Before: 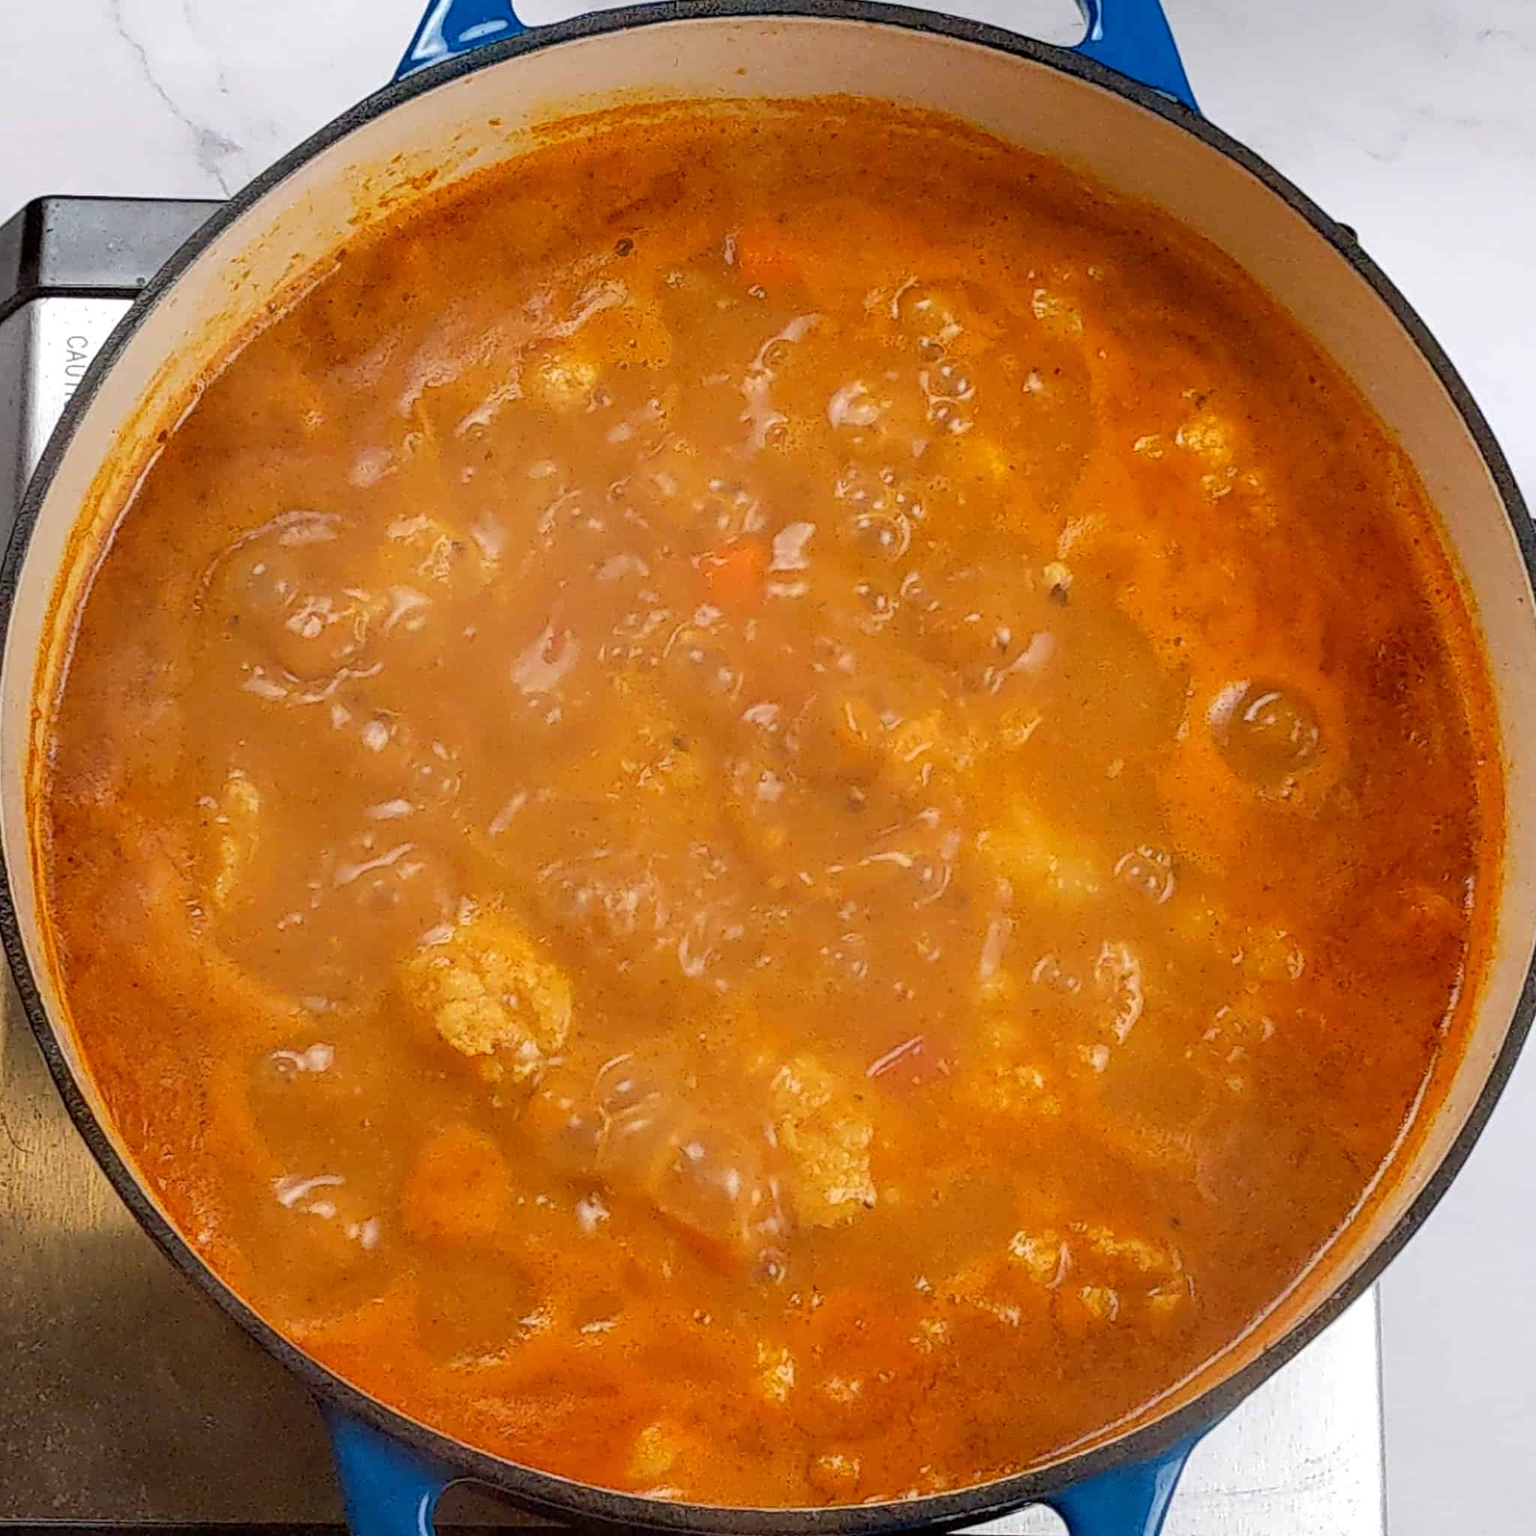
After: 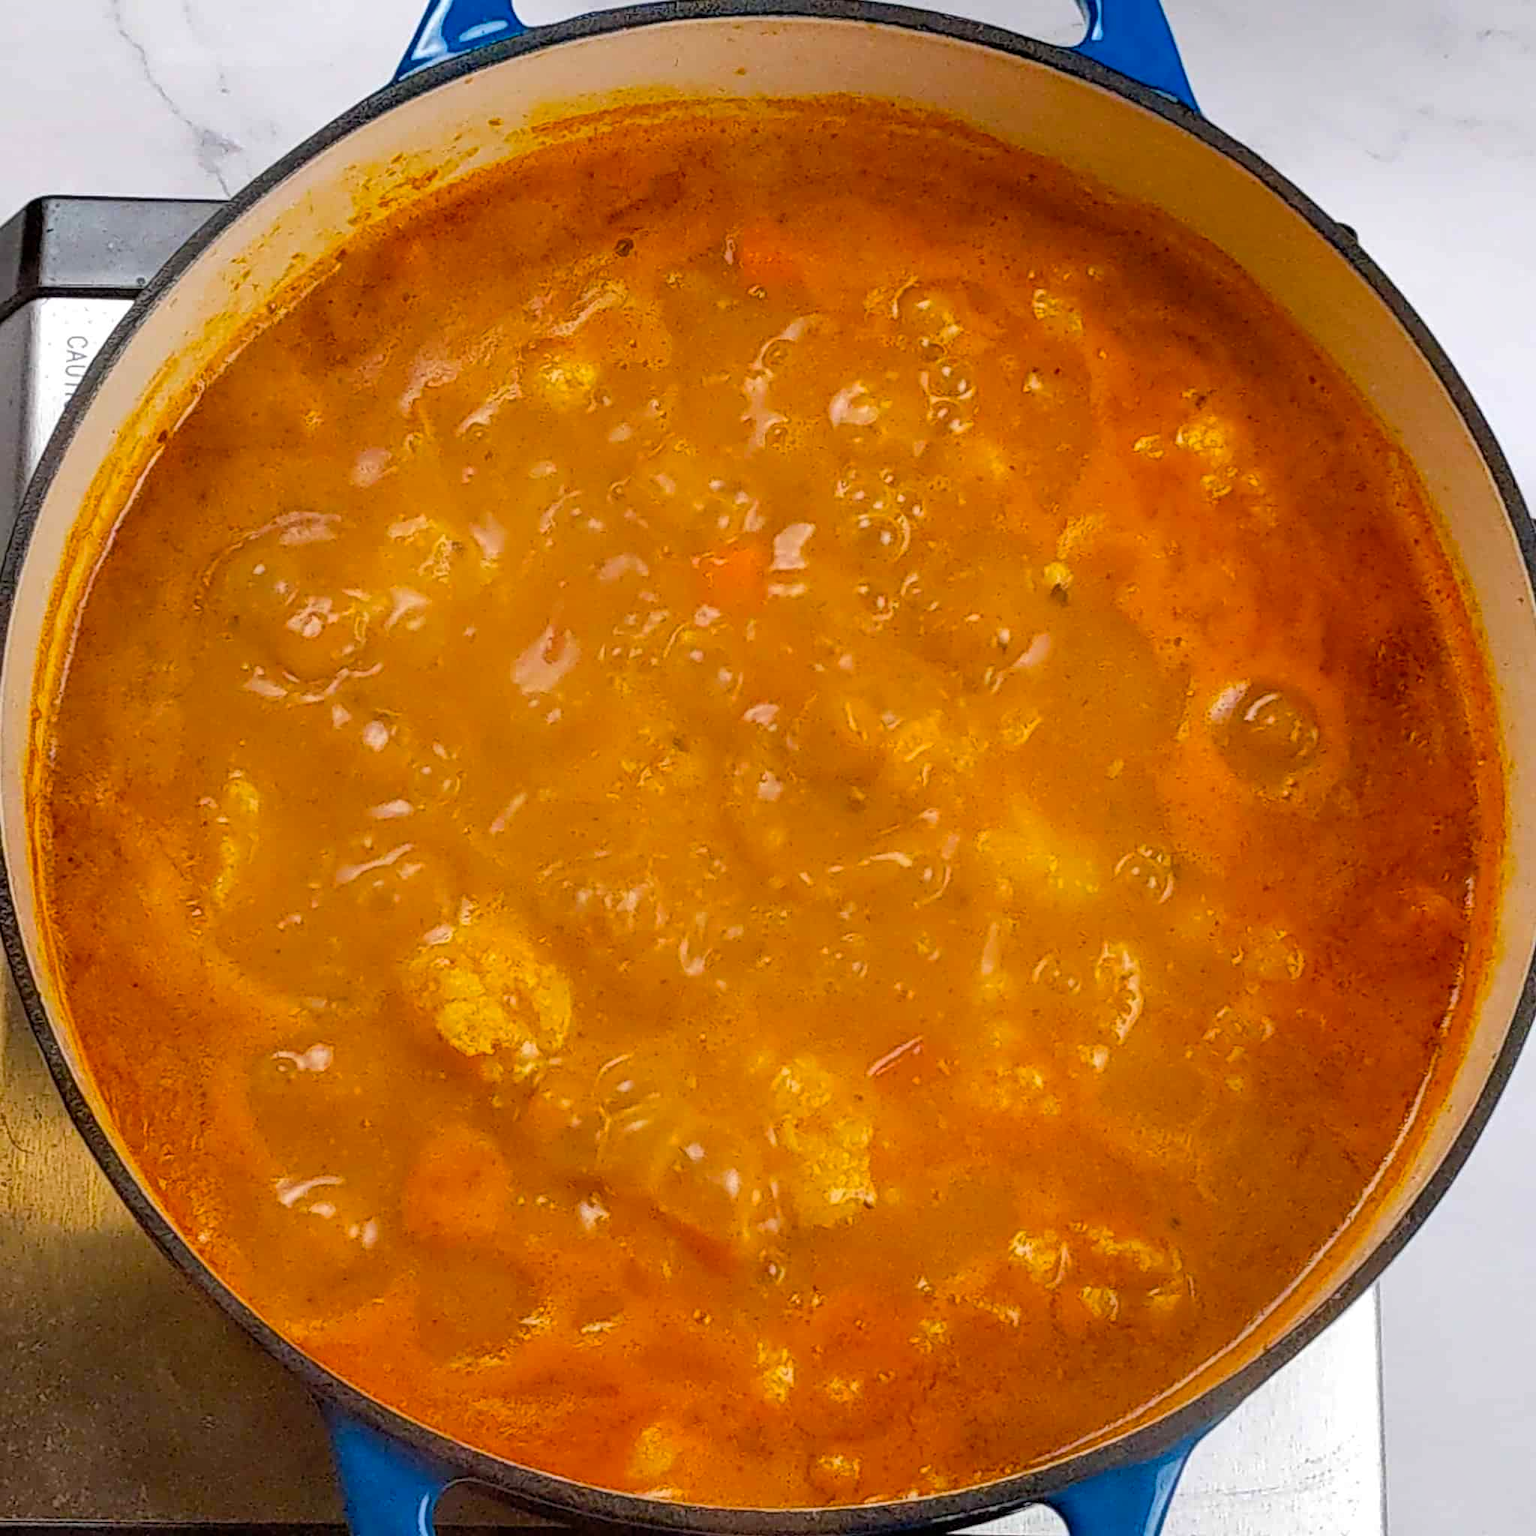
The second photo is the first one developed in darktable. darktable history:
shadows and highlights: shadows 29.42, highlights -29.61, low approximation 0.01, soften with gaussian
color balance rgb: perceptual saturation grading › global saturation 25.589%
